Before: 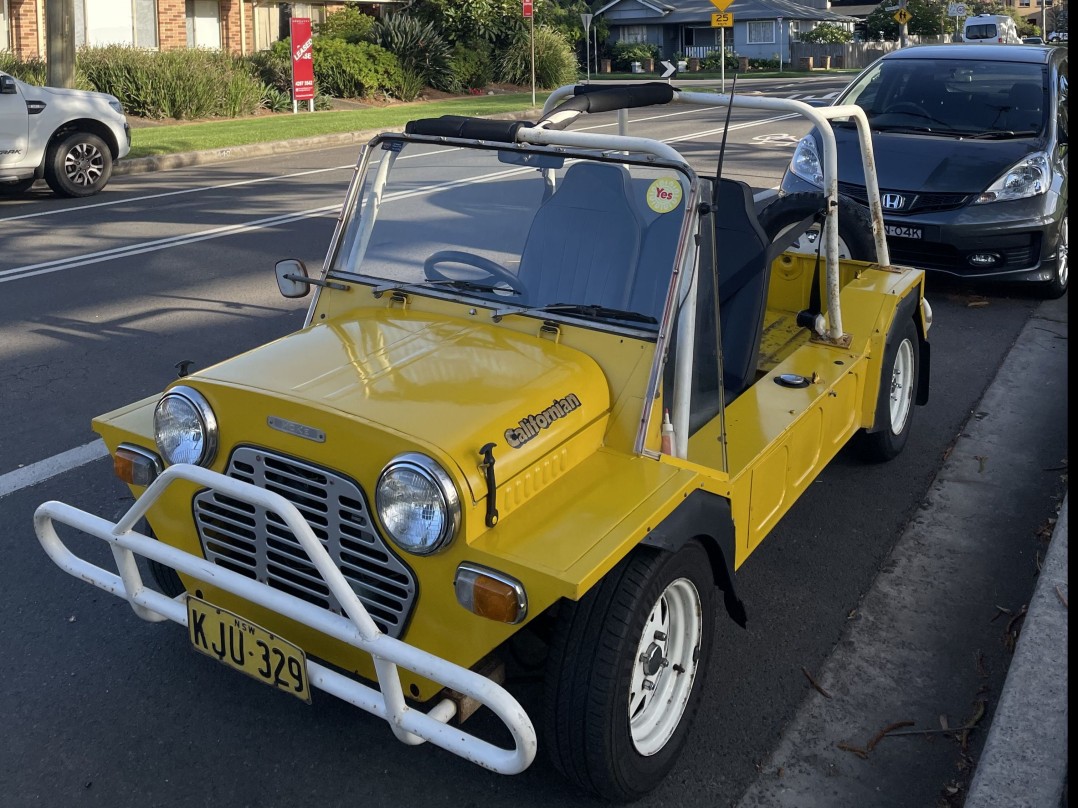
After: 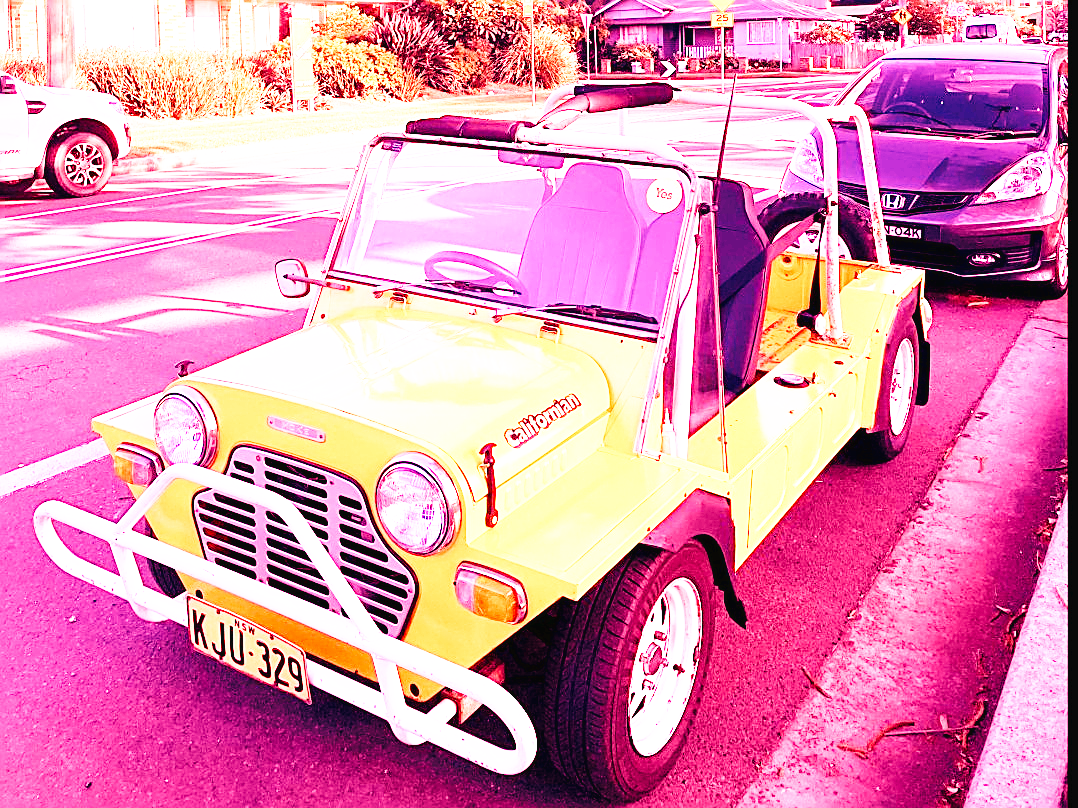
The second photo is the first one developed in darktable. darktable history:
base curve: curves: ch0 [(0, 0.003) (0.001, 0.002) (0.006, 0.004) (0.02, 0.022) (0.048, 0.086) (0.094, 0.234) (0.162, 0.431) (0.258, 0.629) (0.385, 0.8) (0.548, 0.918) (0.751, 0.988) (1, 1)], preserve colors none
white balance: red 4.26, blue 1.802
sharpen: on, module defaults
